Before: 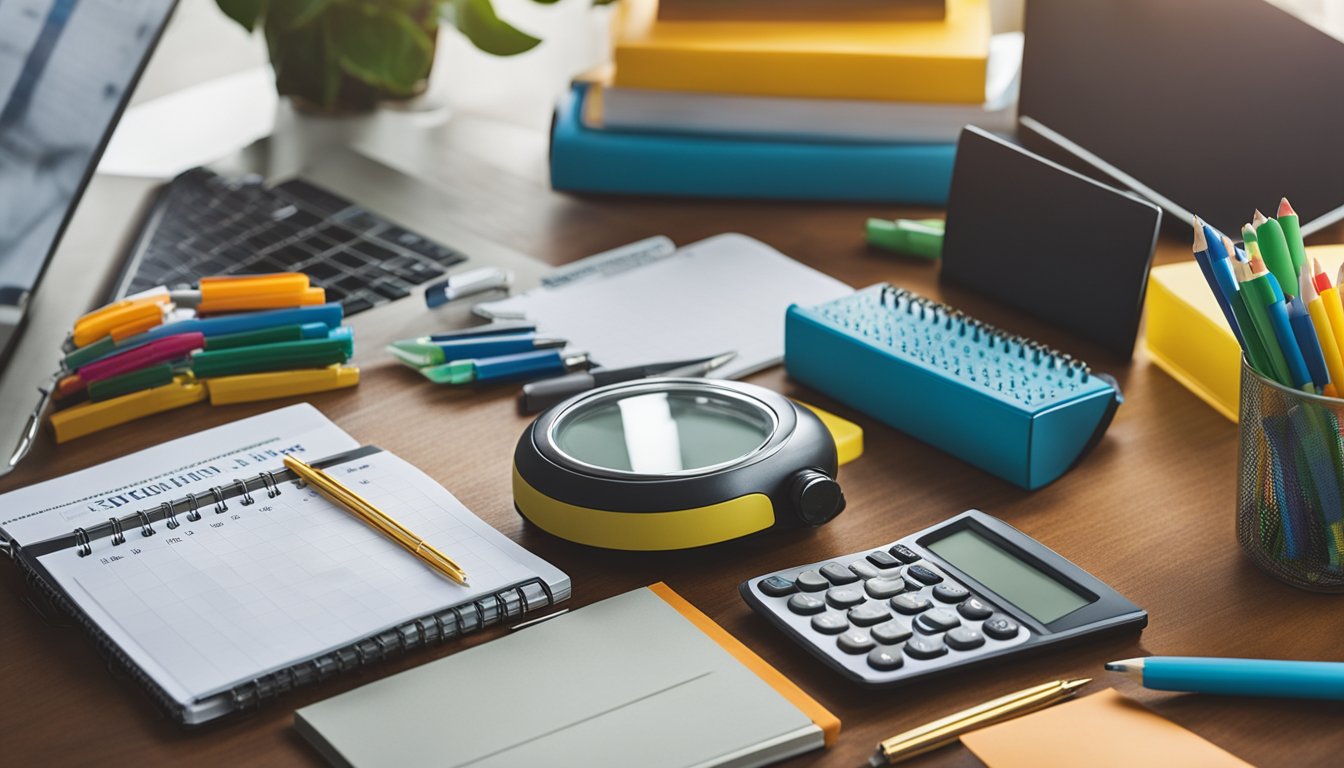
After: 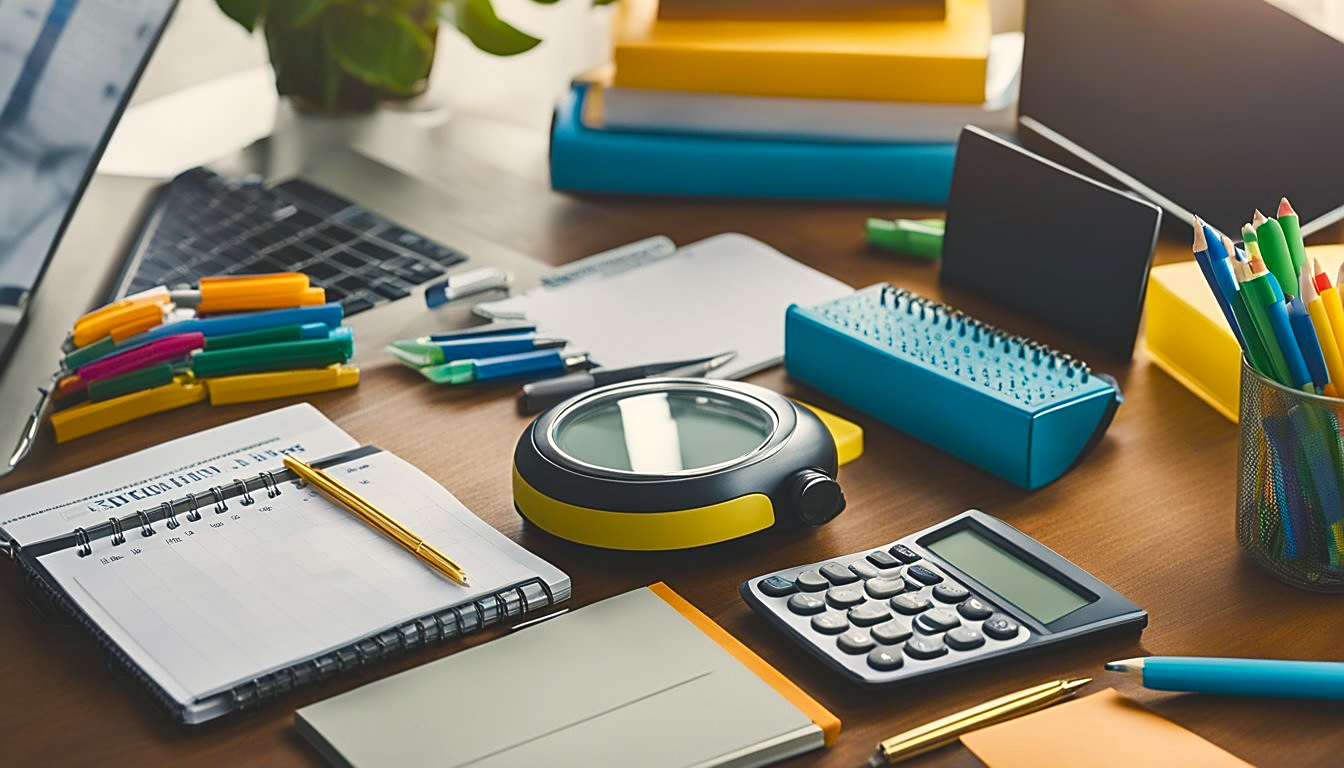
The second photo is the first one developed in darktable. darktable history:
sharpen: on, module defaults
color balance rgb: shadows lift › chroma 2%, shadows lift › hue 219.6°, power › hue 313.2°, highlights gain › chroma 3%, highlights gain › hue 75.6°, global offset › luminance 0.5%, perceptual saturation grading › global saturation 15.33%, perceptual saturation grading › highlights -19.33%, perceptual saturation grading › shadows 20%, global vibrance 20%
